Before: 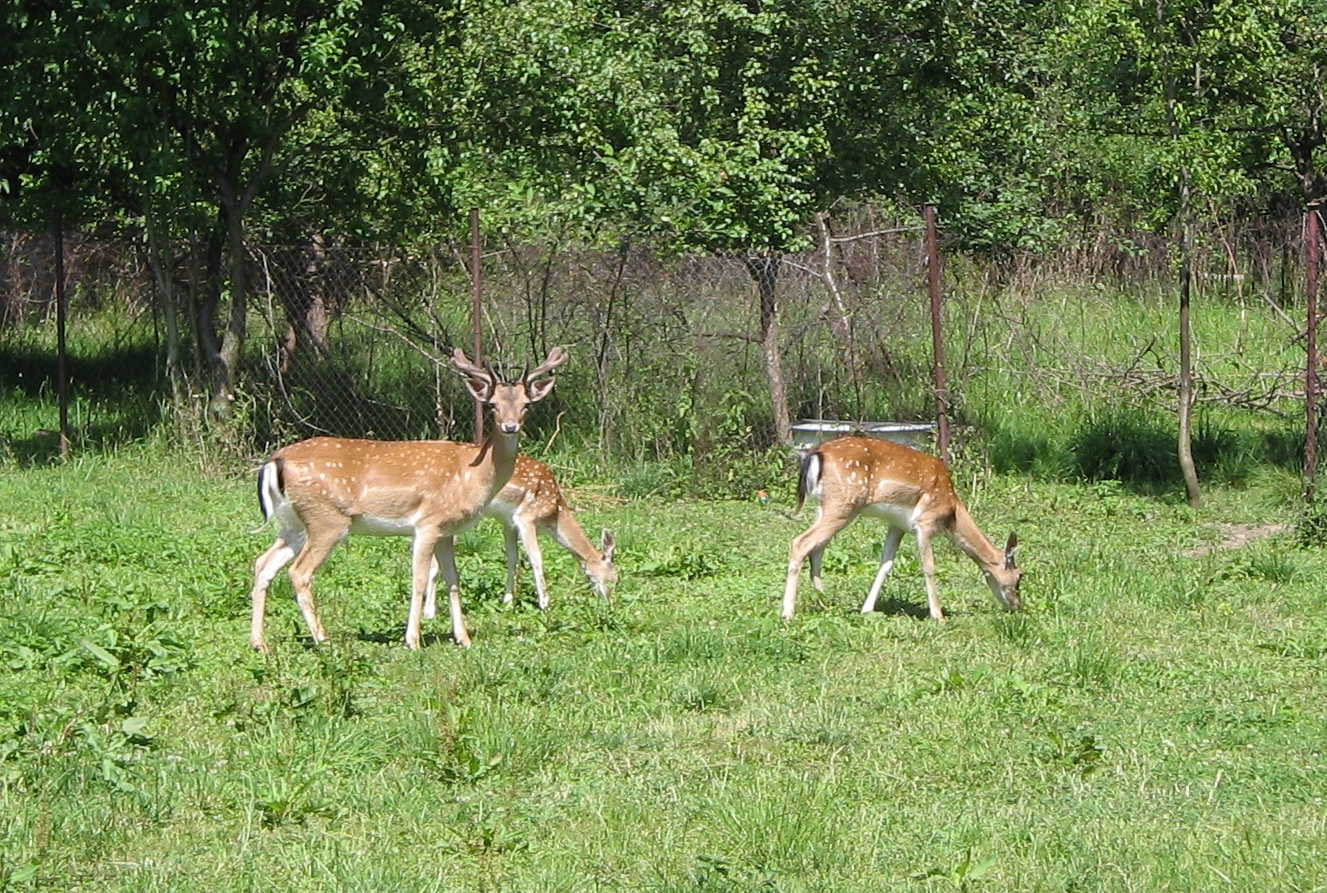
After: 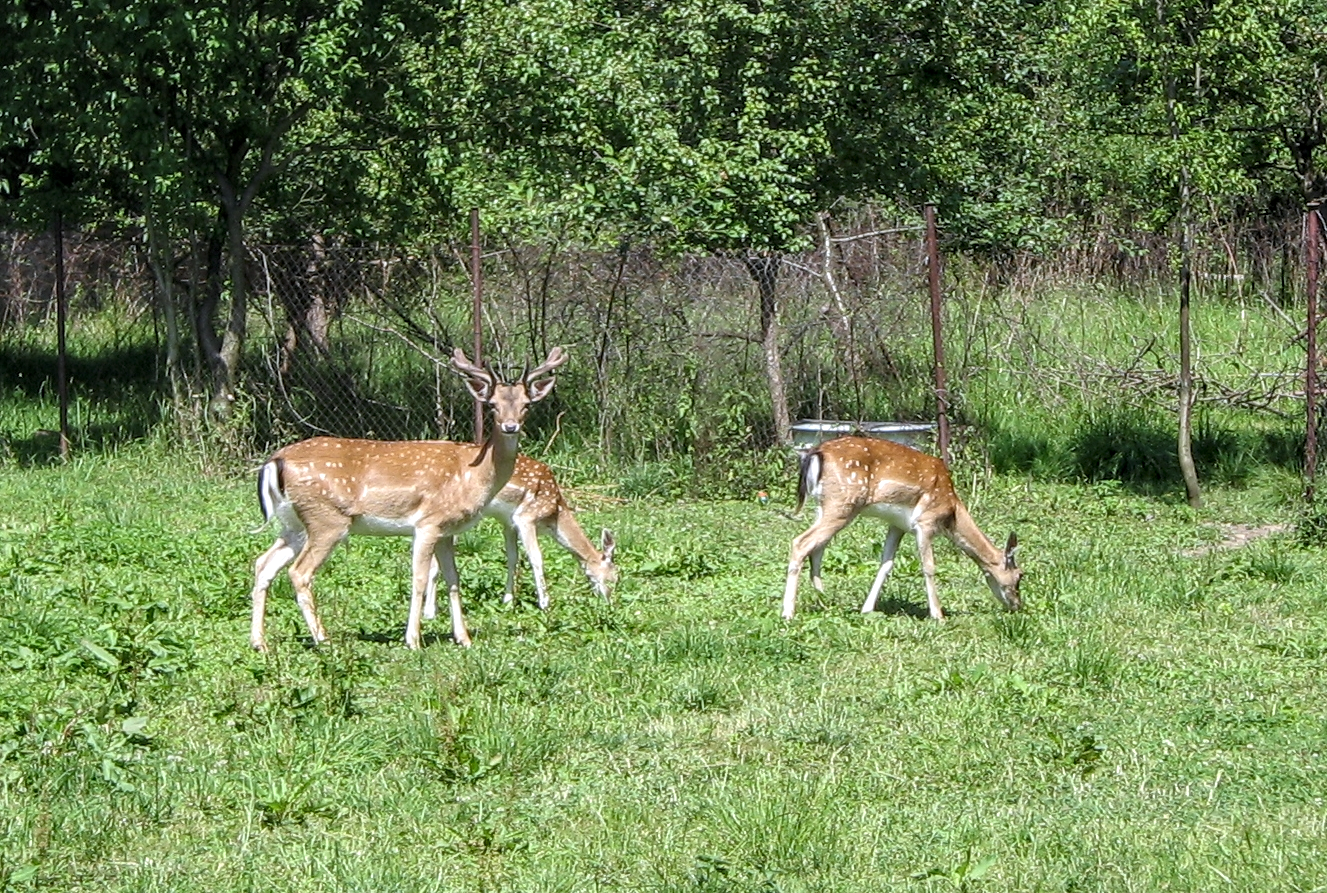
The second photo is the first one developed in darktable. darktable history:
local contrast: highlights 61%, detail 143%, midtone range 0.428
white balance: red 0.976, blue 1.04
